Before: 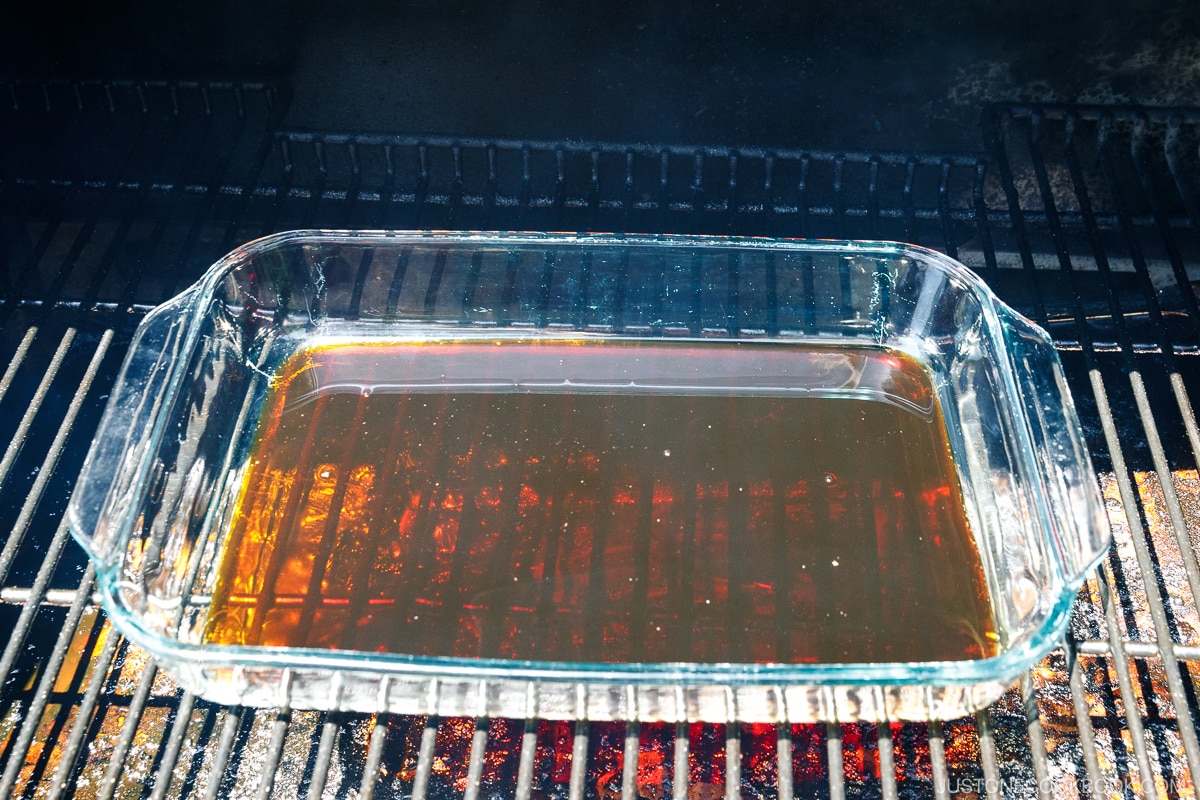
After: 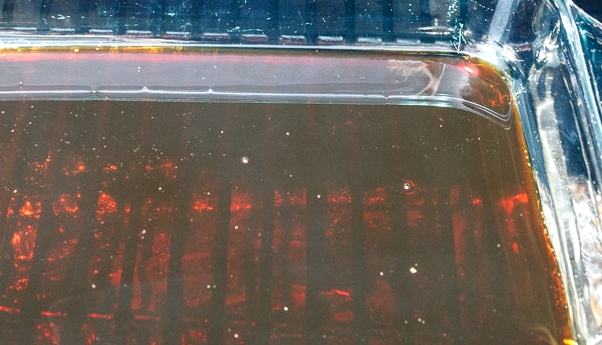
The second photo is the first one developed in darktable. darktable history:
crop: left 35.181%, top 36.734%, right 14.568%, bottom 20.08%
local contrast: on, module defaults
